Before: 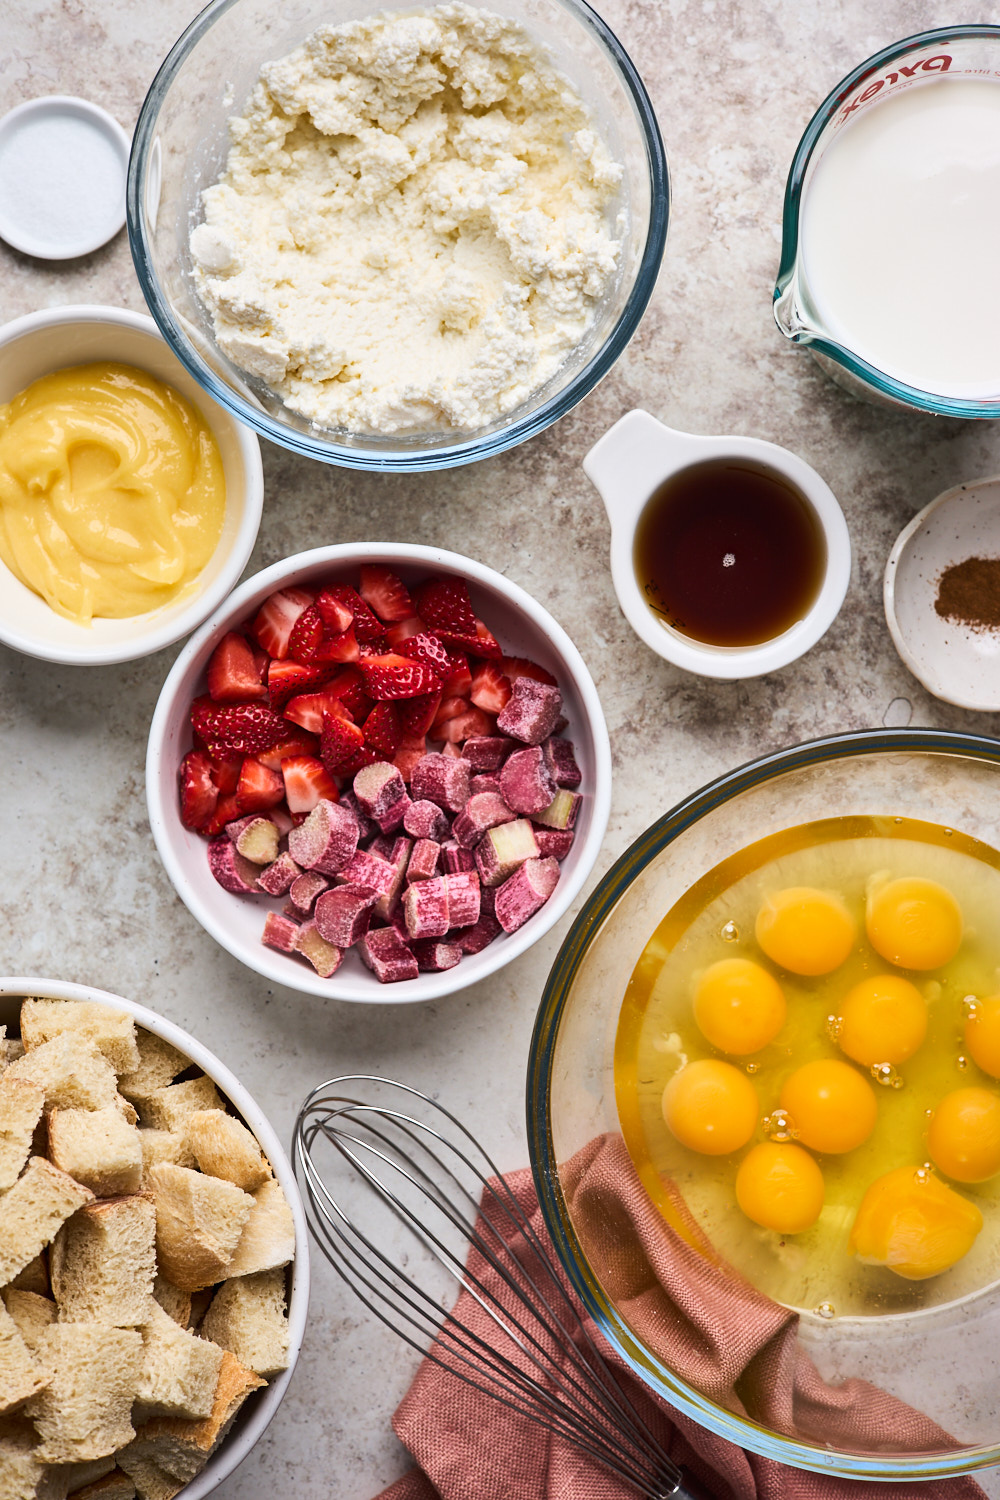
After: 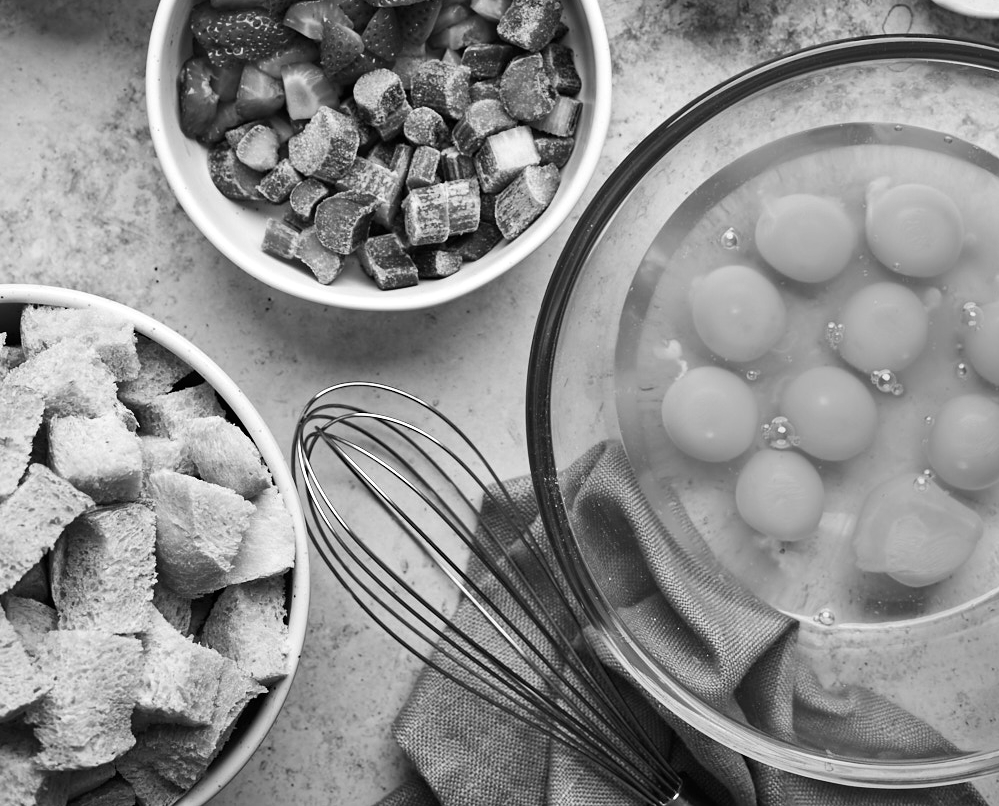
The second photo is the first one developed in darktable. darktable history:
crop and rotate: top 46.237%
shadows and highlights: shadows 32, highlights -32, soften with gaussian
color balance: contrast 6.48%, output saturation 113.3%
monochrome: a 1.94, b -0.638
haze removal: compatibility mode true, adaptive false
